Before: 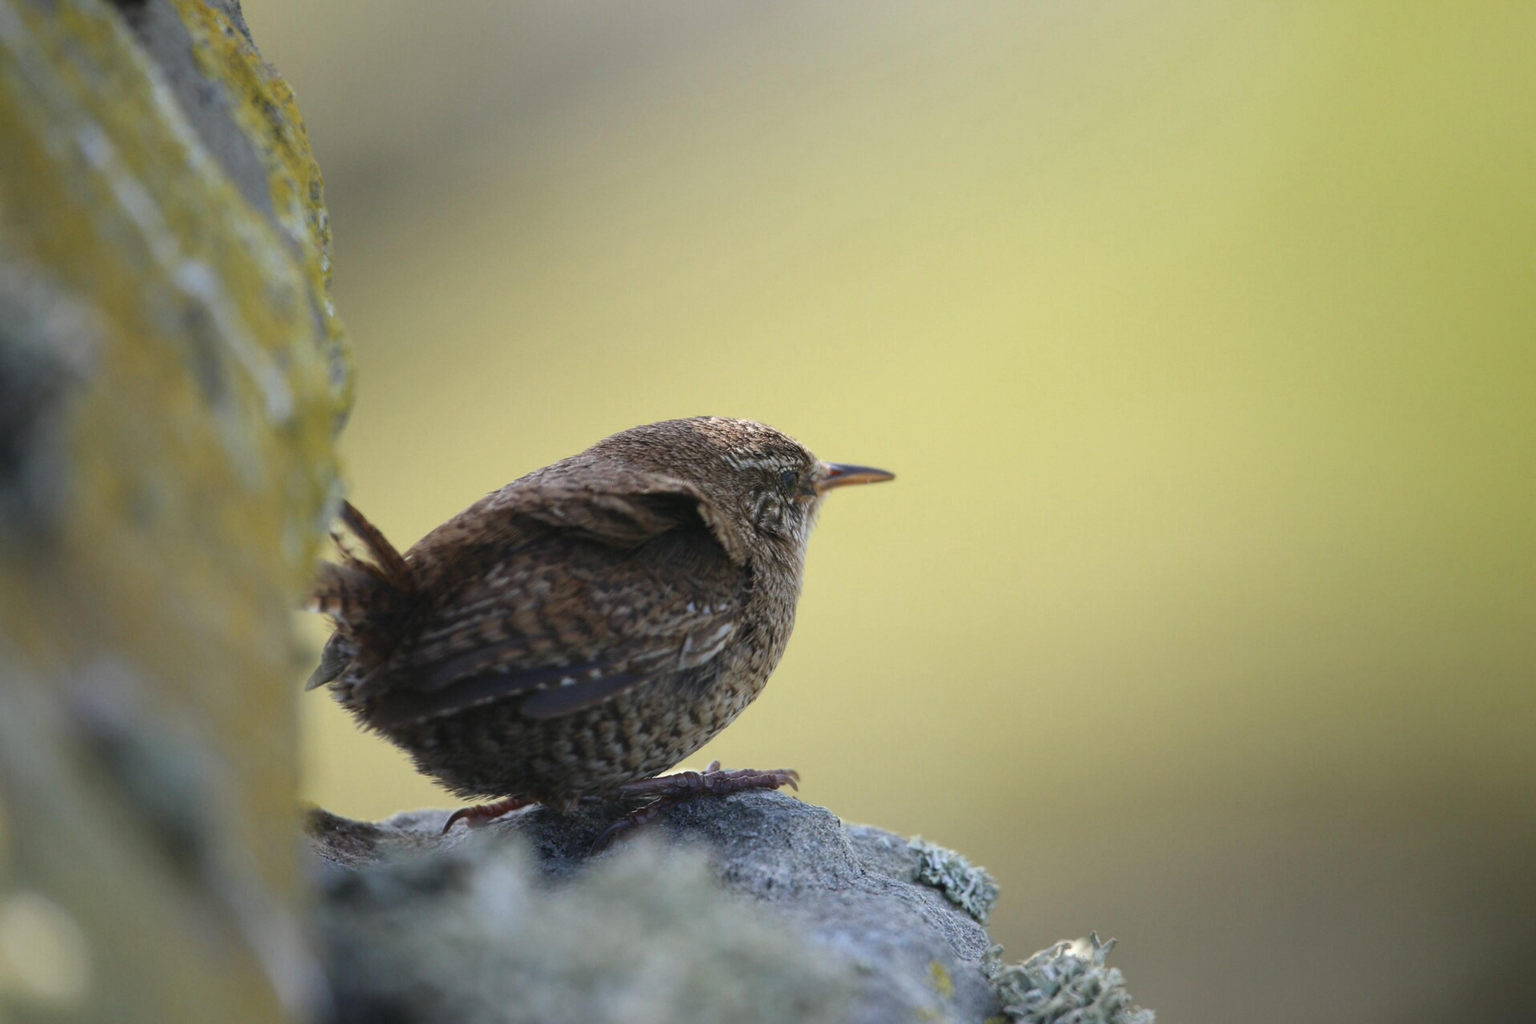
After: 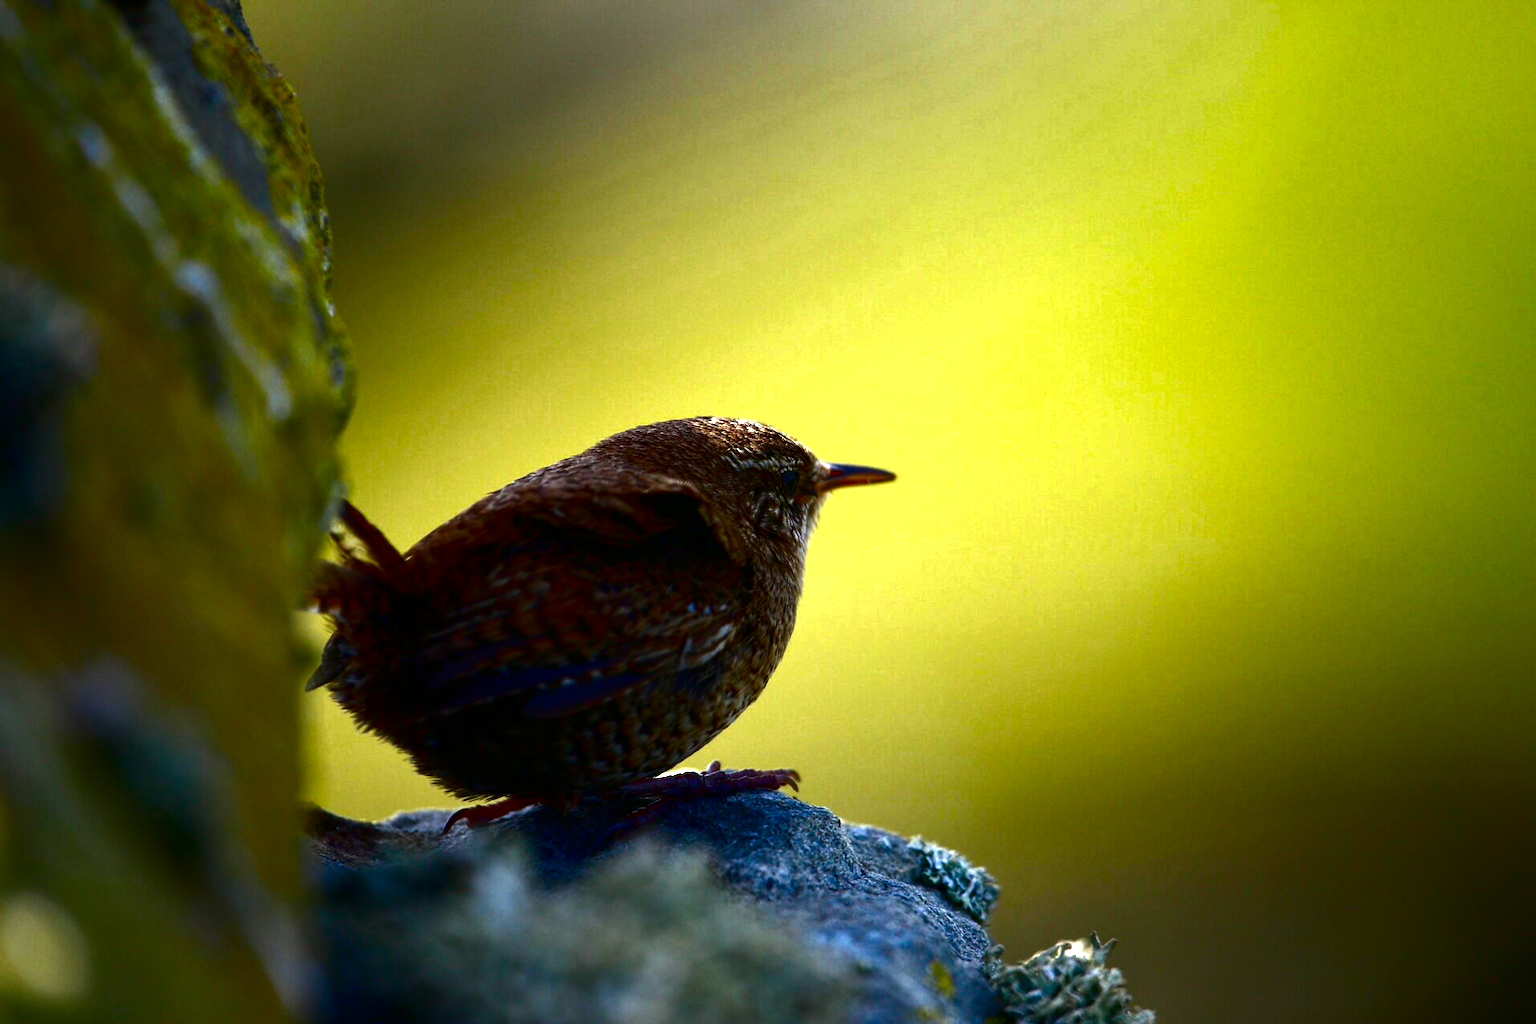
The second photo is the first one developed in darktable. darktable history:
contrast brightness saturation: brightness -1, saturation 1
exposure: black level correction 0, exposure 0.7 EV, compensate exposure bias true, compensate highlight preservation false
